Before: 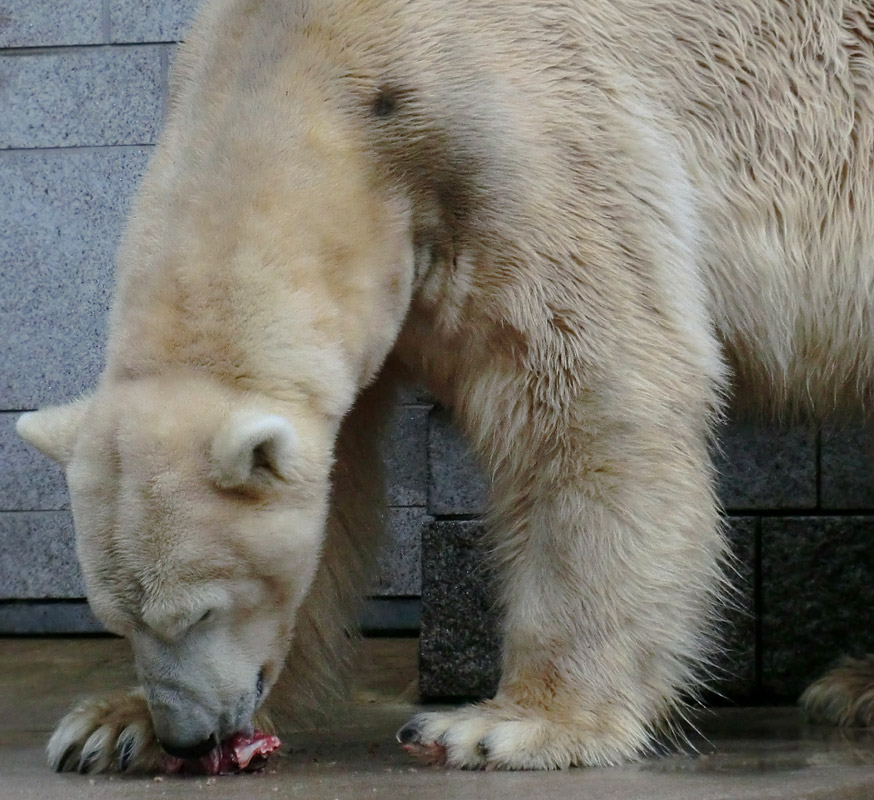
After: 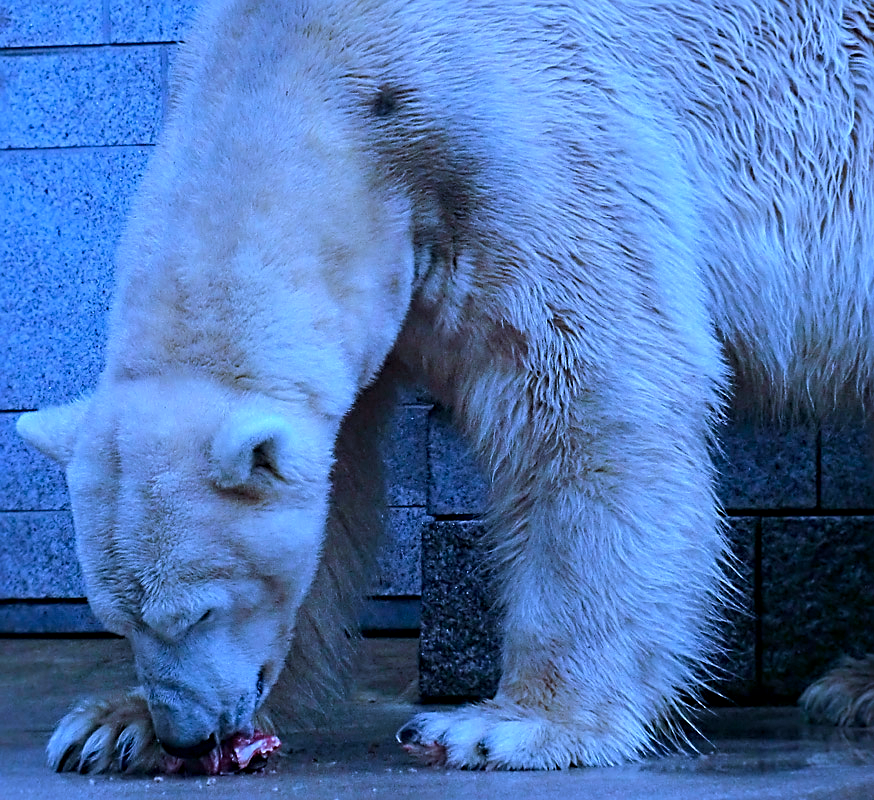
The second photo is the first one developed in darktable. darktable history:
color calibration: illuminant custom, x 0.459, y 0.429, temperature 2615.75 K
contrast equalizer: octaves 7, y [[0.5, 0.501, 0.525, 0.597, 0.58, 0.514], [0.5 ×6], [0.5 ×6], [0 ×6], [0 ×6]]
sharpen: on, module defaults
